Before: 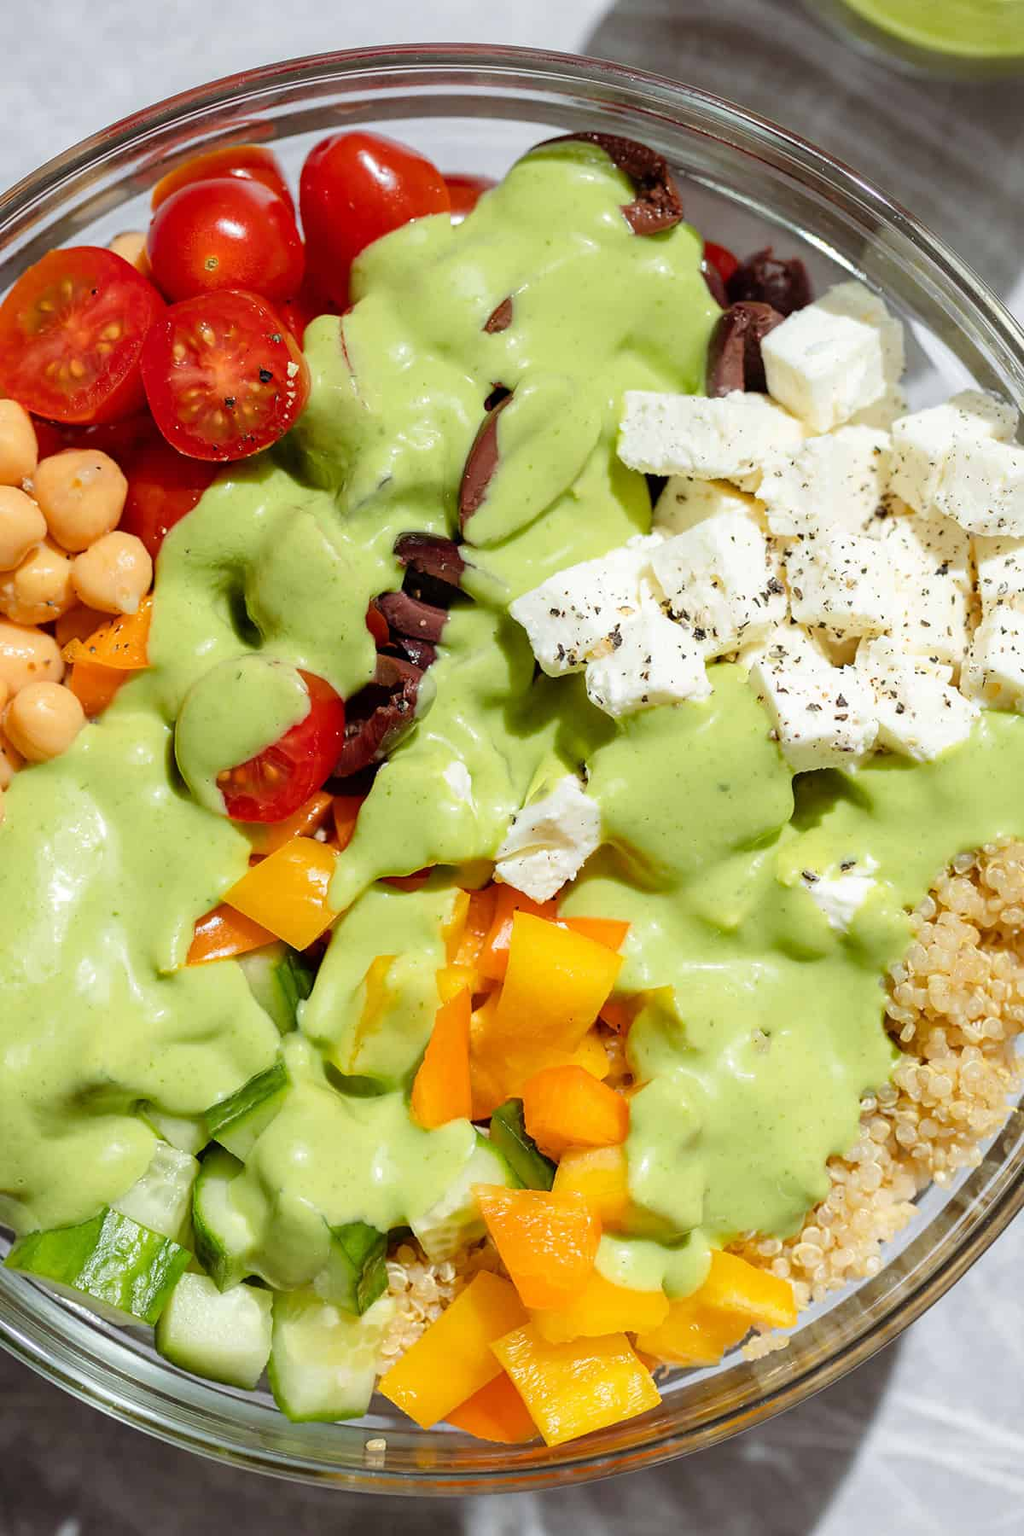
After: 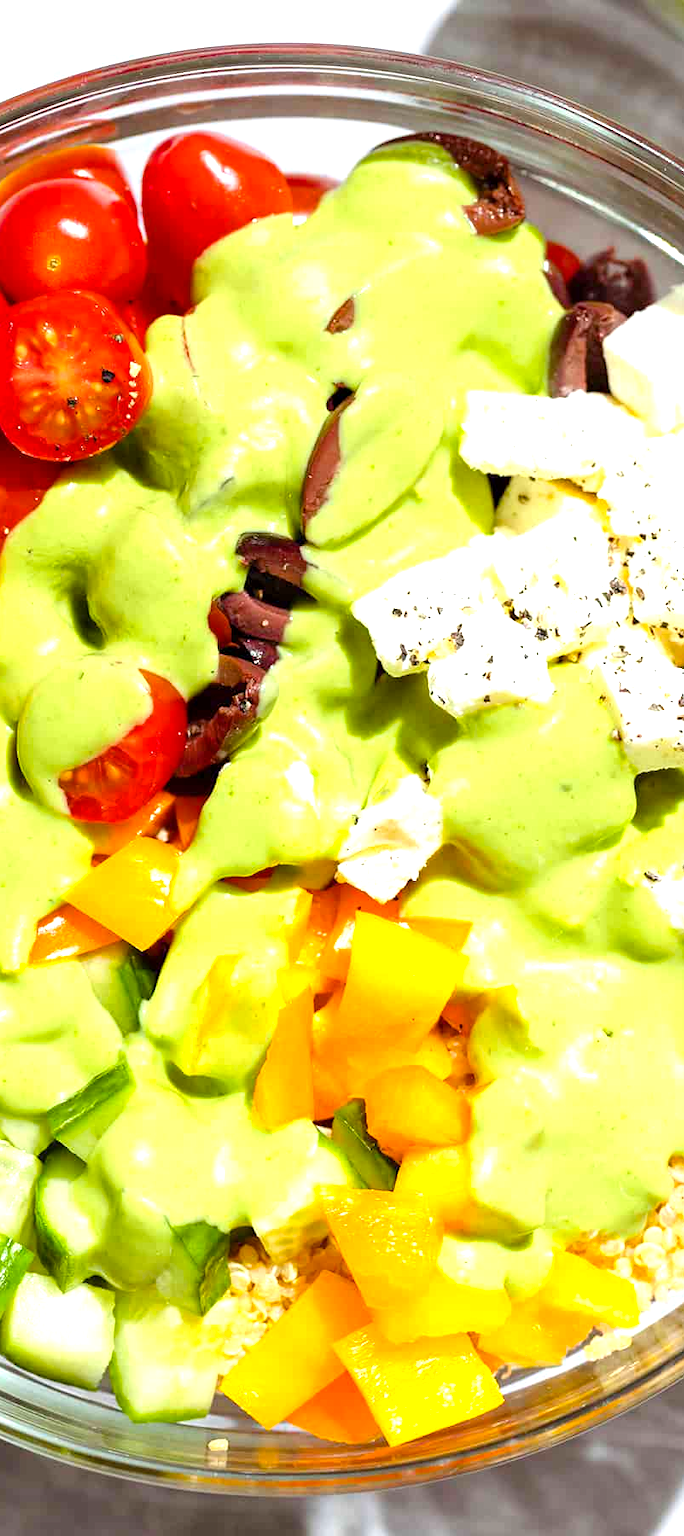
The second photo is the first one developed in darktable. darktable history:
crop: left 15.429%, right 17.723%
exposure: black level correction 0.001, exposure 1.049 EV, compensate highlight preservation false
color balance rgb: linear chroma grading › global chroma 10.469%, perceptual saturation grading › global saturation 10.076%, perceptual brilliance grading › global brilliance -0.947%, perceptual brilliance grading › highlights -1.774%, perceptual brilliance grading › mid-tones -1.12%, perceptual brilliance grading › shadows -1.482%
